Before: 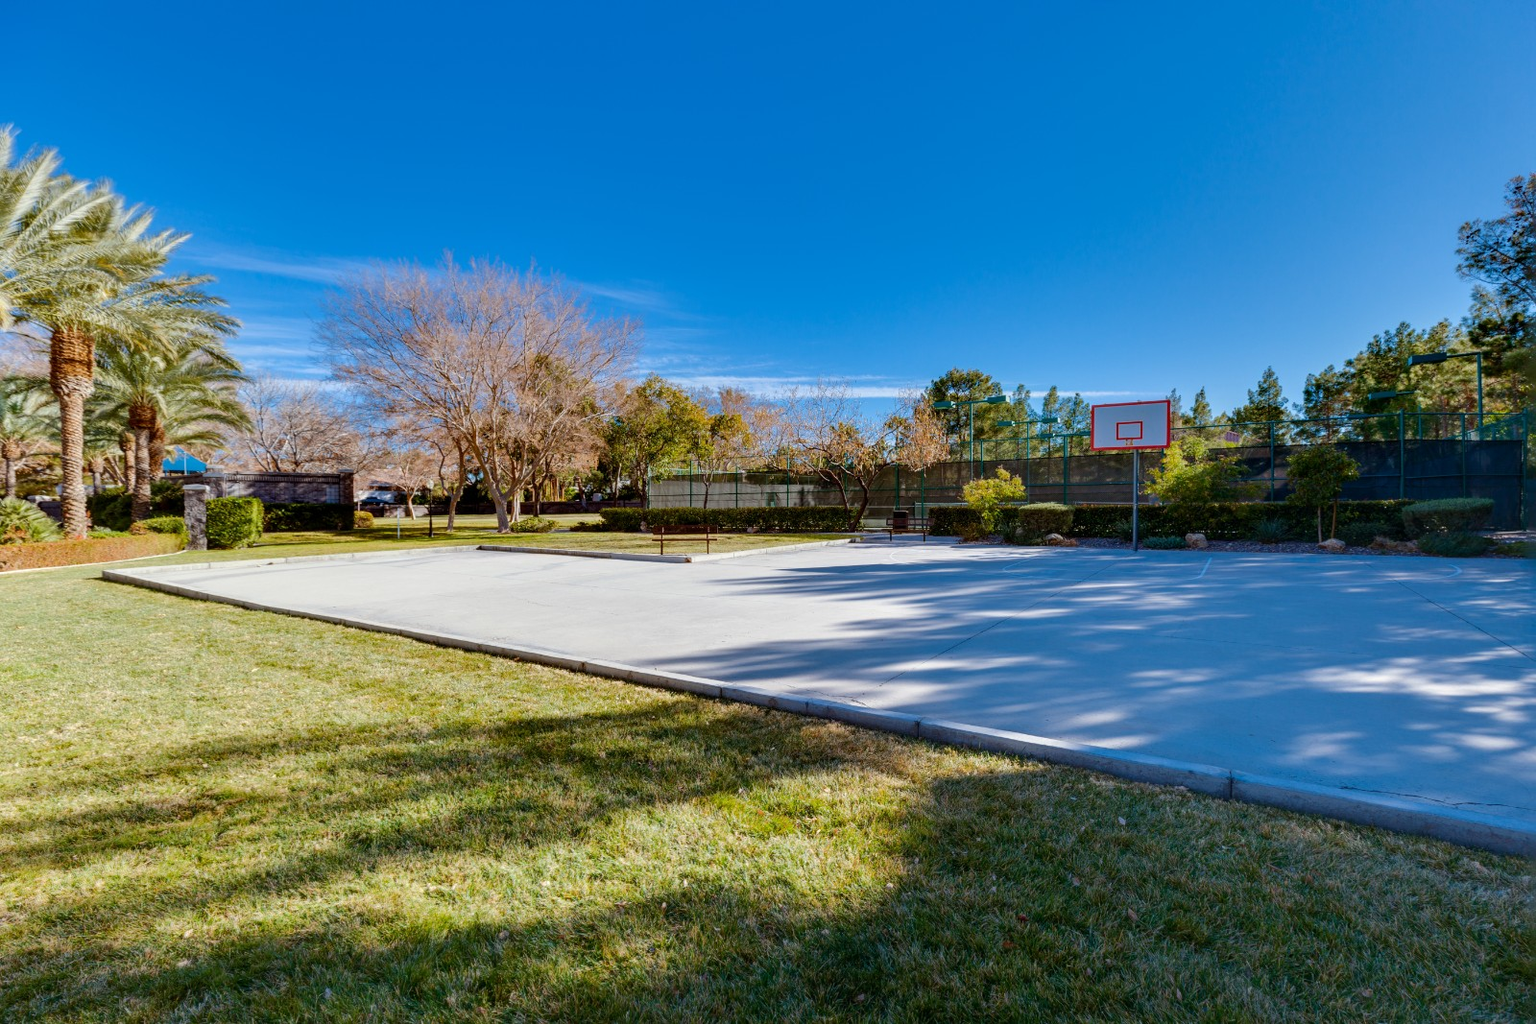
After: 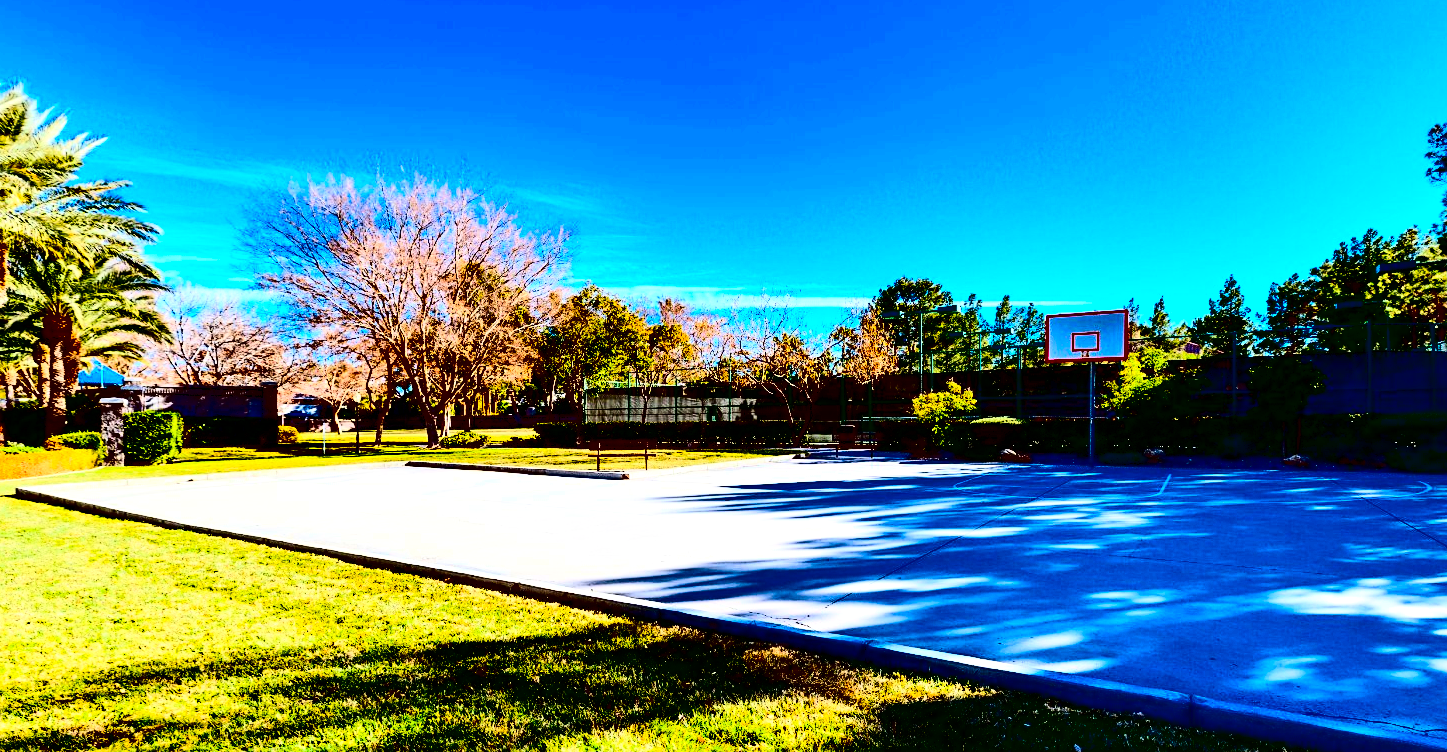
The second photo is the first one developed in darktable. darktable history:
exposure: exposure 0.608 EV, compensate exposure bias true, compensate highlight preservation false
contrast brightness saturation: contrast 0.784, brightness -0.987, saturation 0.989
tone curve: preserve colors none
crop: left 5.737%, top 10.089%, right 3.788%, bottom 19.395%
sharpen: radius 1.883, amount 0.399, threshold 1.662
color balance rgb: perceptual saturation grading › global saturation 0.852%, global vibrance 16.547%, saturation formula JzAzBz (2021)
